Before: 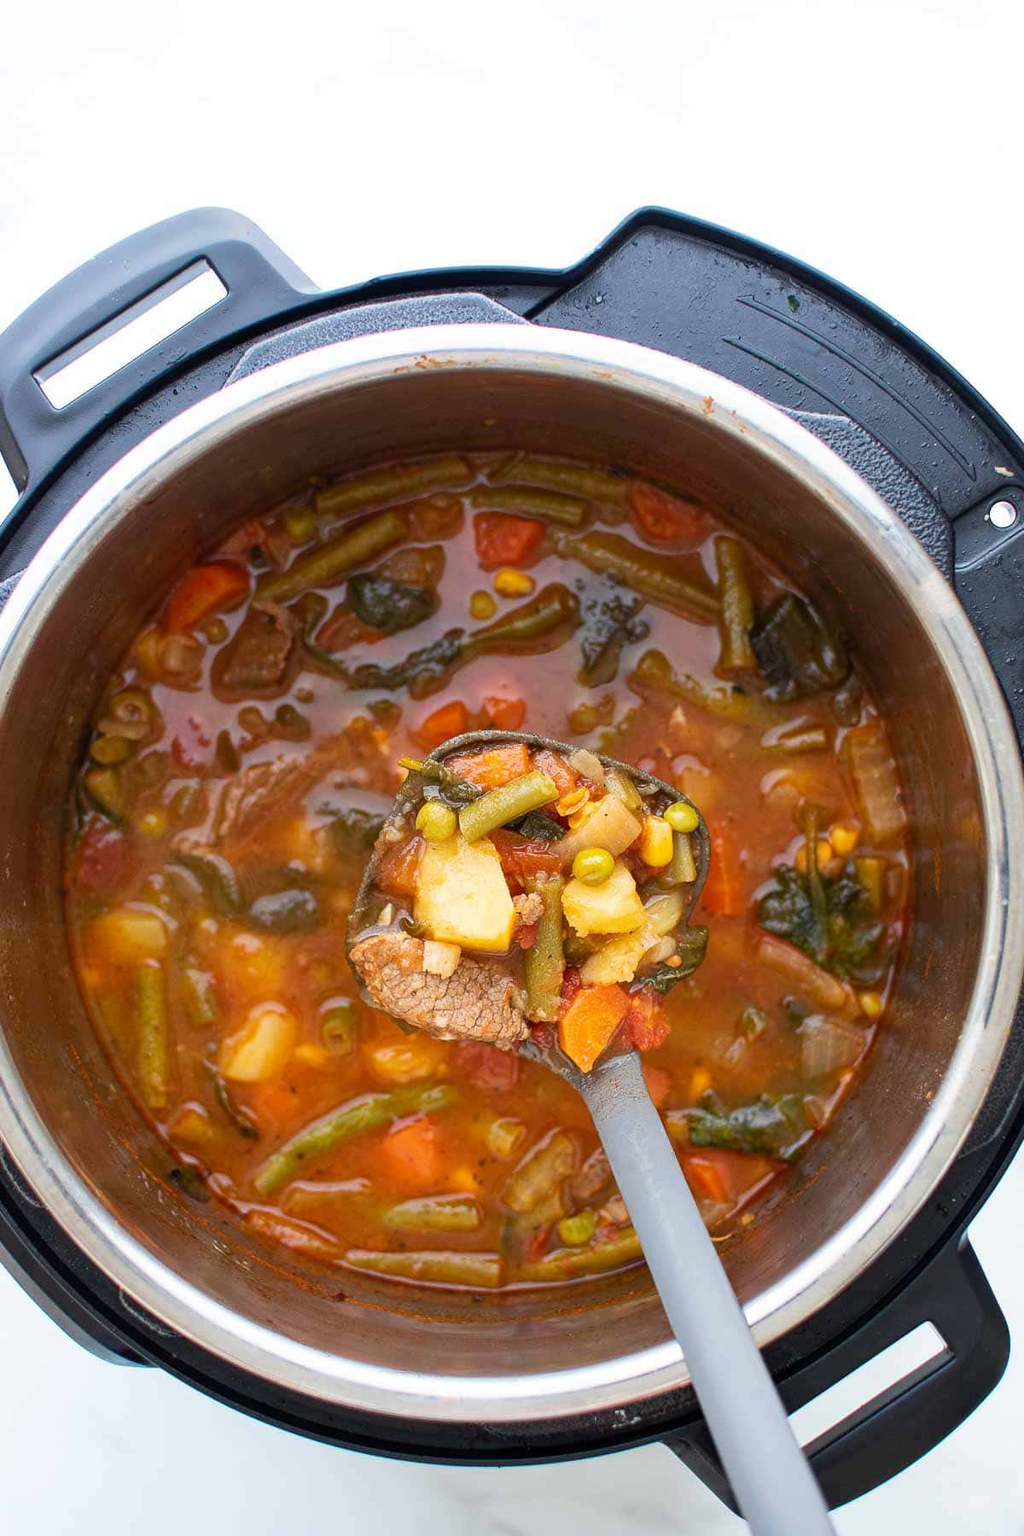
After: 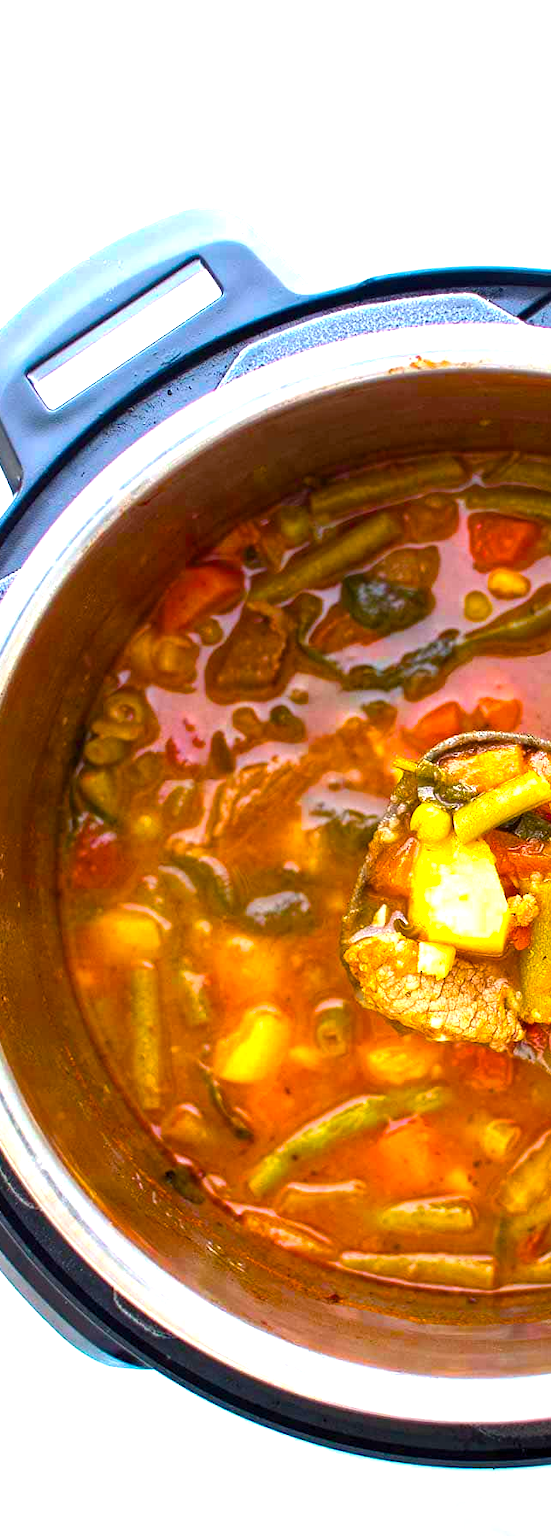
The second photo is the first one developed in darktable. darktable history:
crop: left 0.587%, right 45.588%, bottom 0.086%
color balance rgb: linear chroma grading › global chroma 10%, perceptual saturation grading › global saturation 40%, perceptual brilliance grading › global brilliance 30%, global vibrance 20%
